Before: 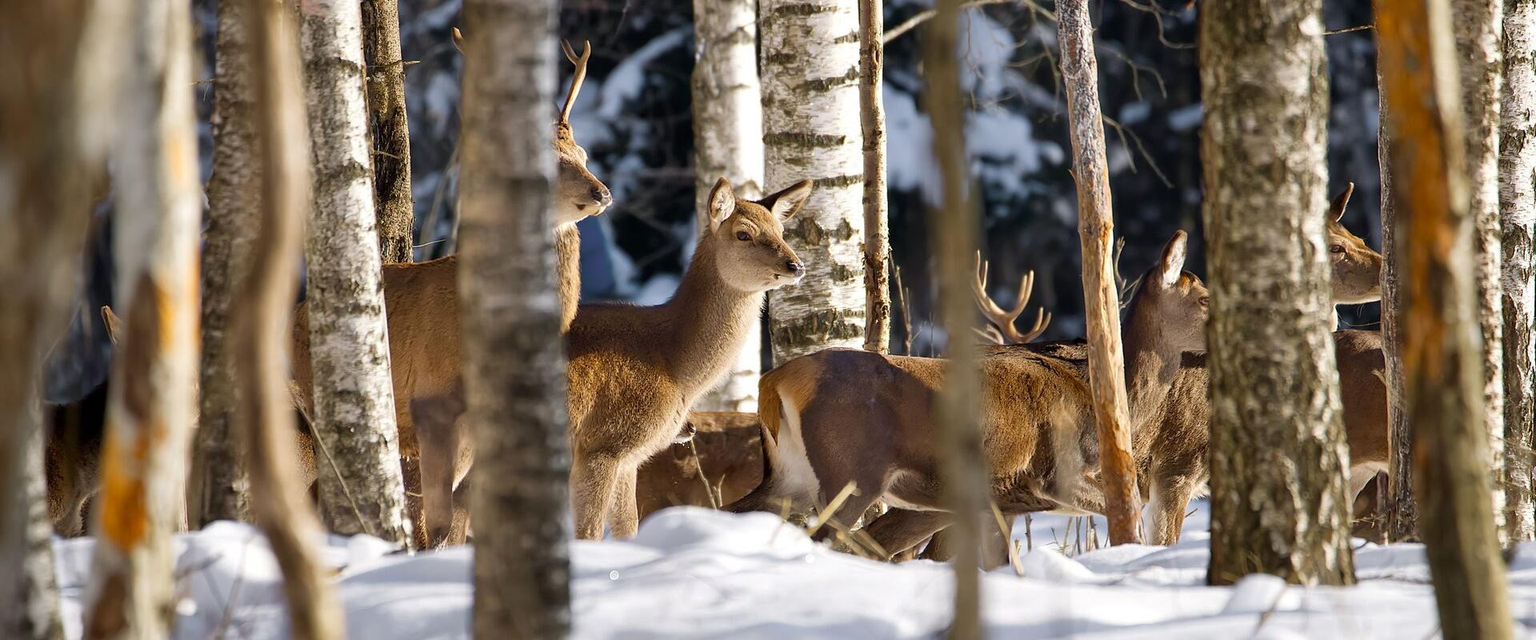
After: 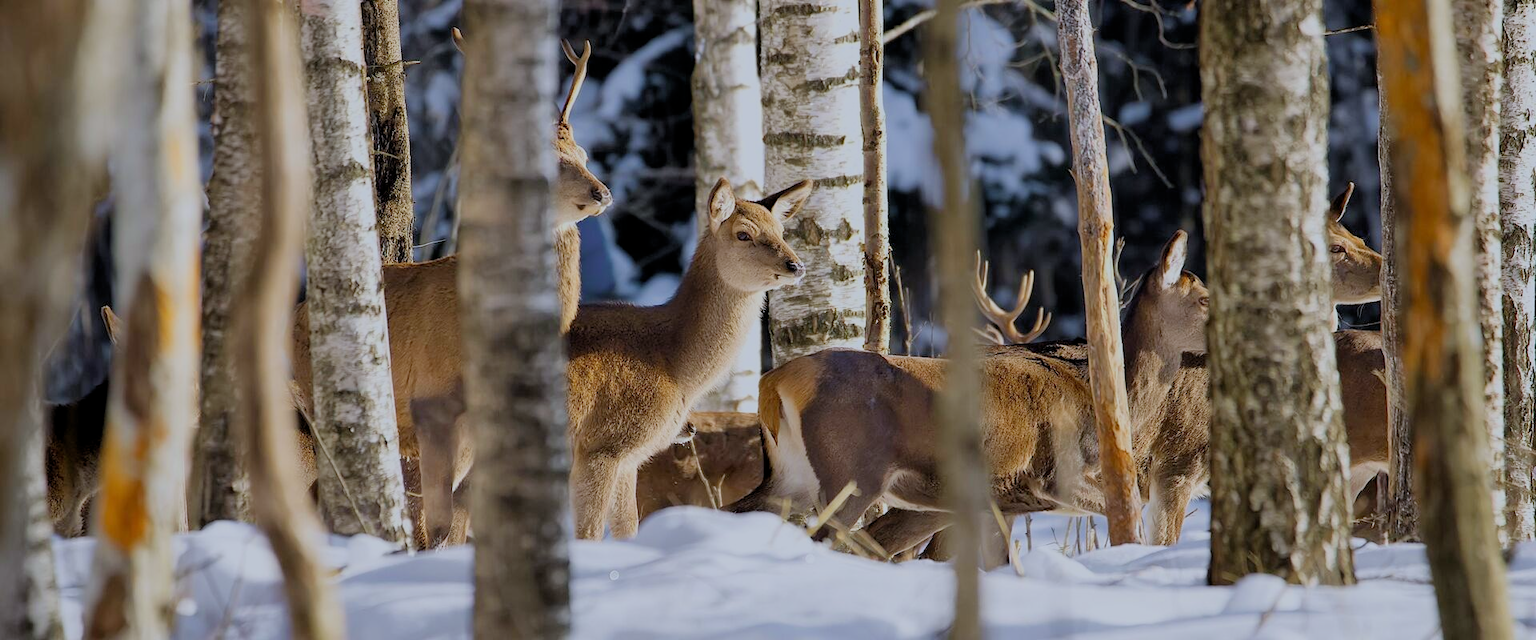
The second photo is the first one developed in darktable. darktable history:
filmic rgb: black relative exposure -8.79 EV, white relative exposure 4.98 EV, threshold 3 EV, target black luminance 0%, hardness 3.77, latitude 66.33%, contrast 0.822, shadows ↔ highlights balance 20%, color science v5 (2021), contrast in shadows safe, contrast in highlights safe, enable highlight reconstruction true
white balance: red 0.954, blue 1.079
